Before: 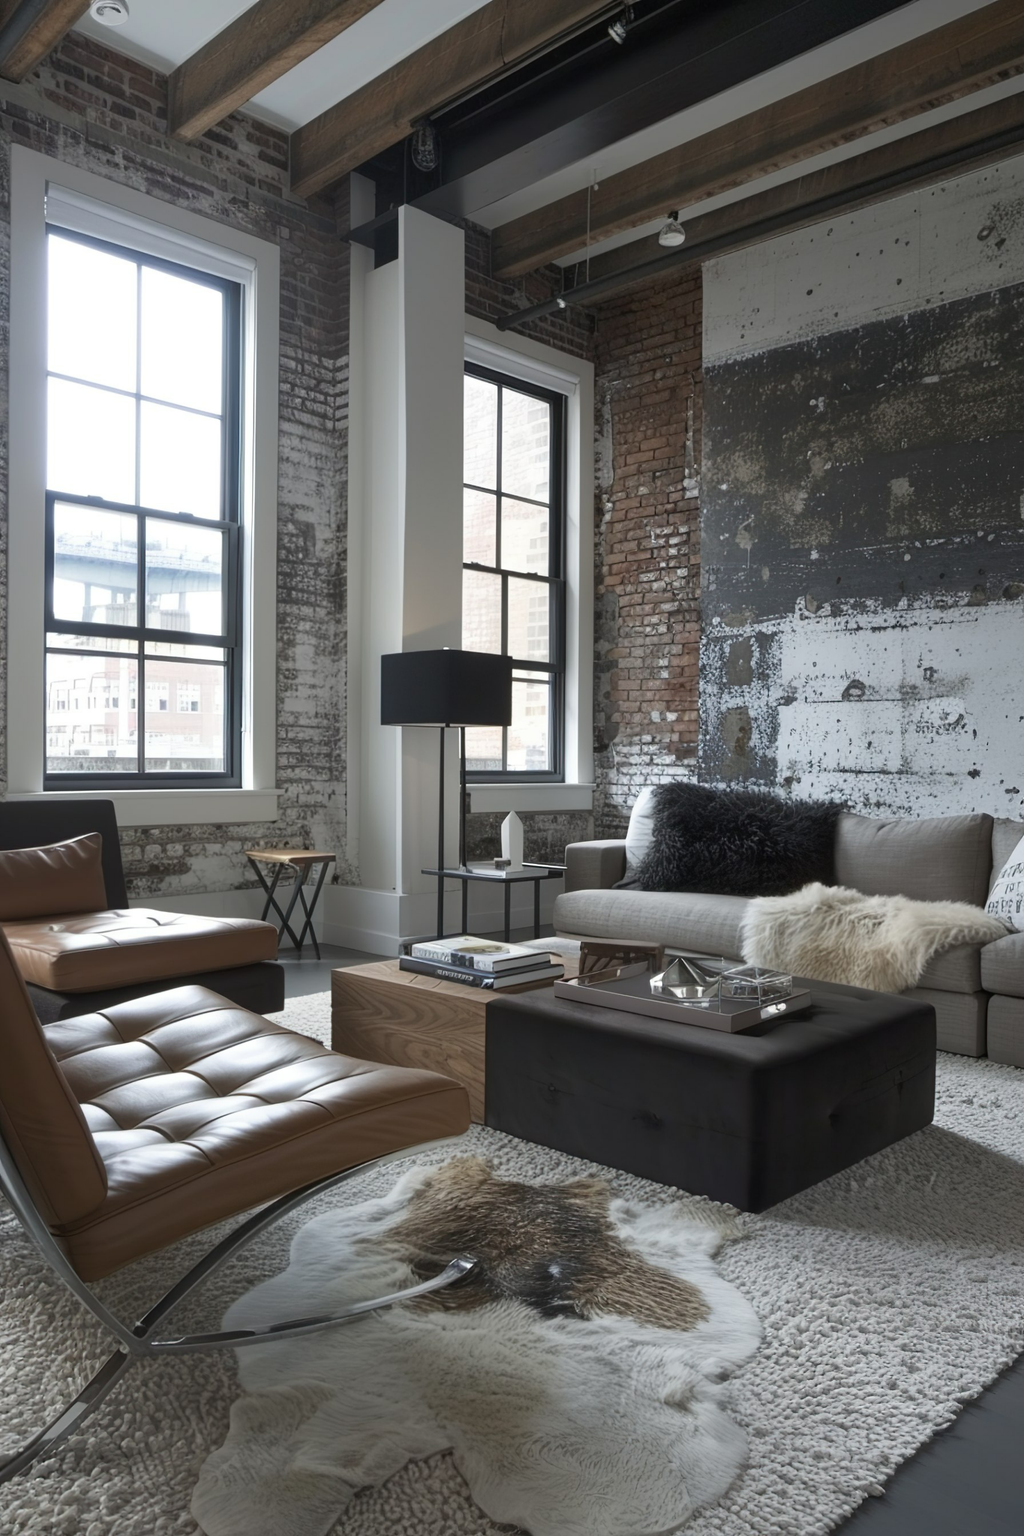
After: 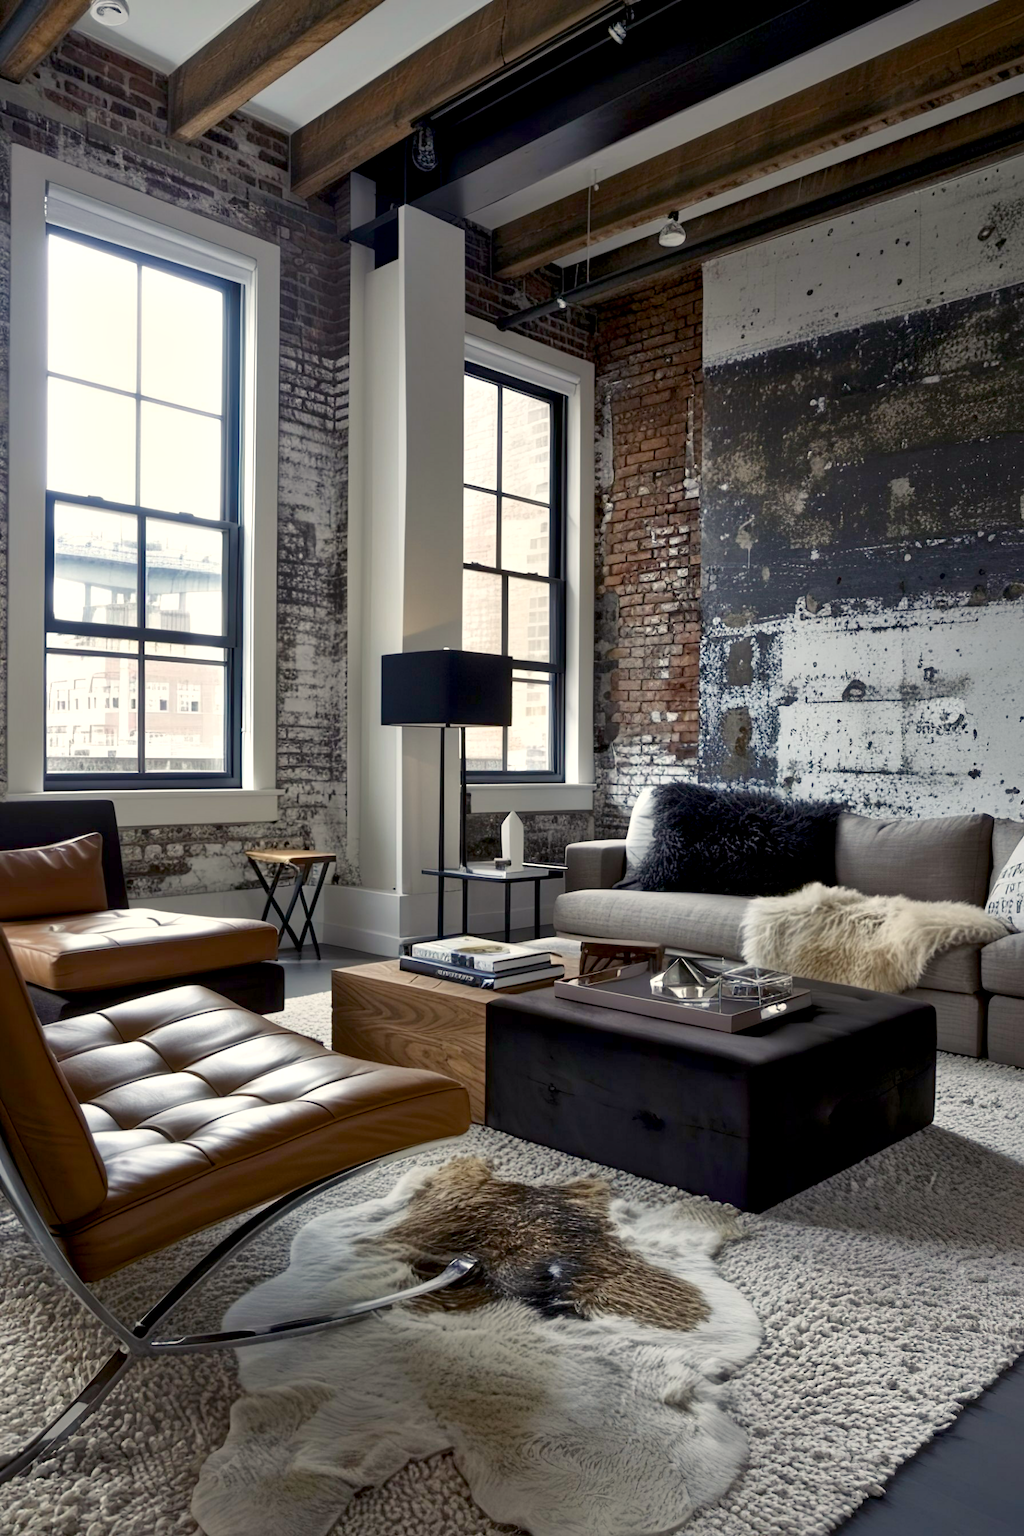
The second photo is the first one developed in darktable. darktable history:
color balance rgb: shadows lift › chroma 3%, shadows lift › hue 280.8°, power › hue 330°, highlights gain › chroma 3%, highlights gain › hue 75.6°, global offset › luminance -1%, perceptual saturation grading › global saturation 20%, perceptual saturation grading › highlights -25%, perceptual saturation grading › shadows 50%, global vibrance 20%
local contrast: mode bilateral grid, contrast 25, coarseness 47, detail 151%, midtone range 0.2
